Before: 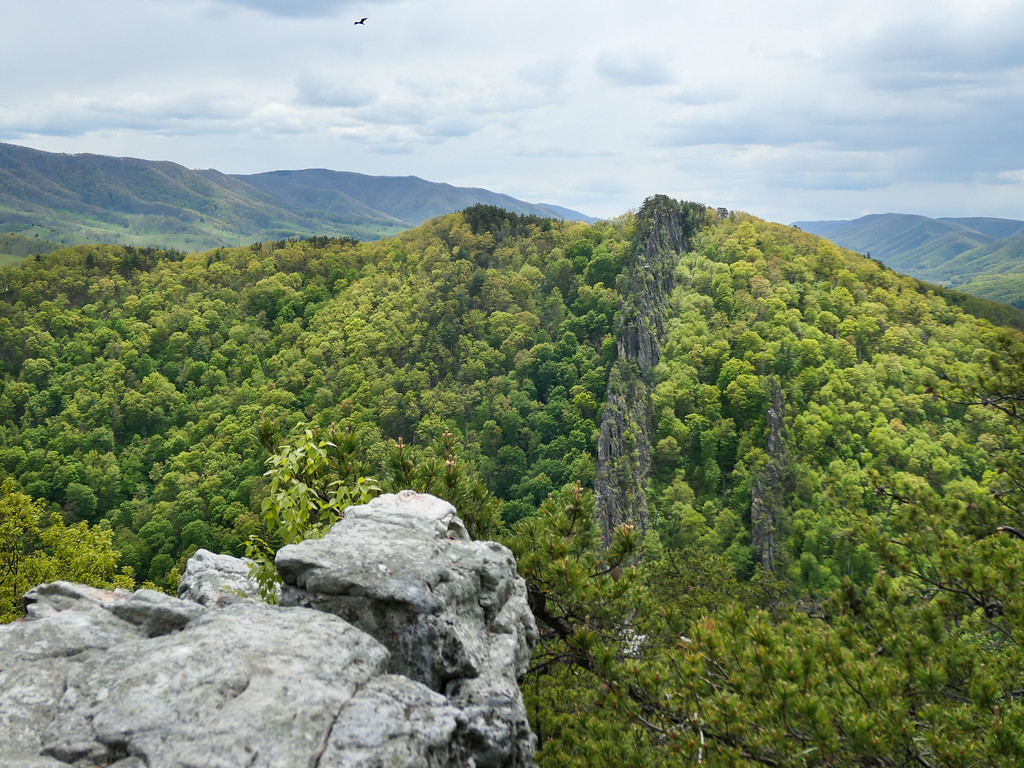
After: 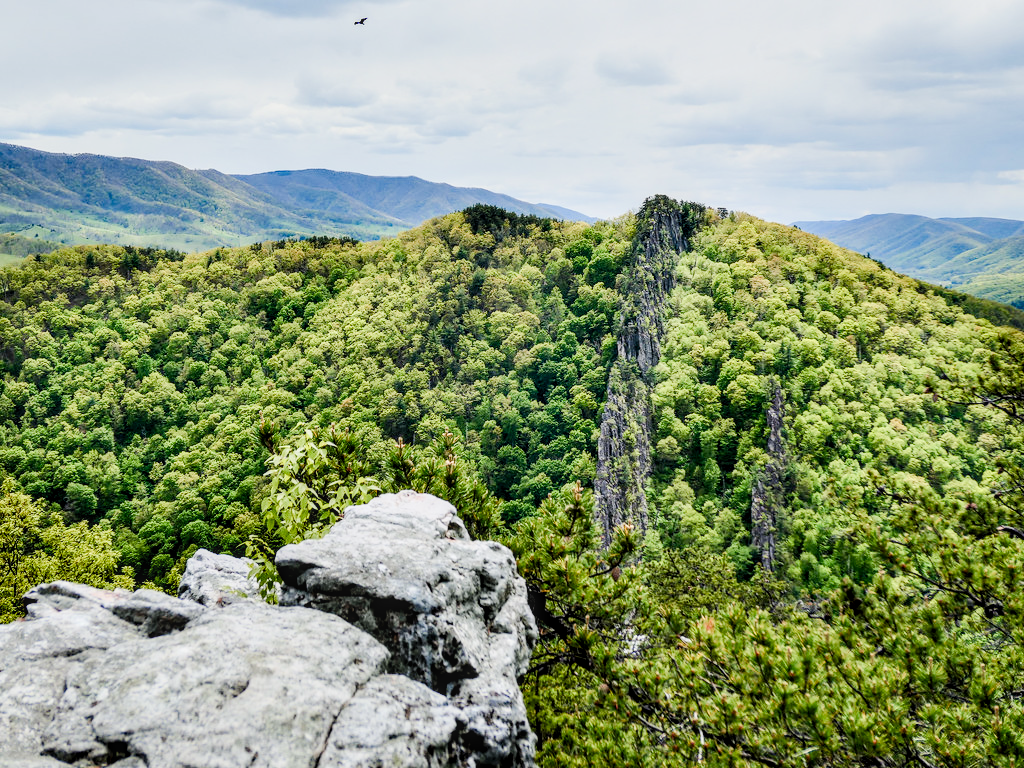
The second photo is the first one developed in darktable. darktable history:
color balance rgb: linear chroma grading › shadows 15.557%, perceptual saturation grading › global saturation -10.694%, perceptual saturation grading › highlights -26.032%, perceptual saturation grading › shadows 21.972%, perceptual brilliance grading › mid-tones 9.081%, perceptual brilliance grading › shadows 14.719%
contrast equalizer: octaves 7, y [[0.6 ×6], [0.55 ×6], [0 ×6], [0 ×6], [0 ×6]]
filmic rgb: black relative exposure -7.65 EV, white relative exposure 4.56 EV, hardness 3.61
local contrast: on, module defaults
contrast brightness saturation: contrast 0.196, brightness 0.155, saturation 0.216
